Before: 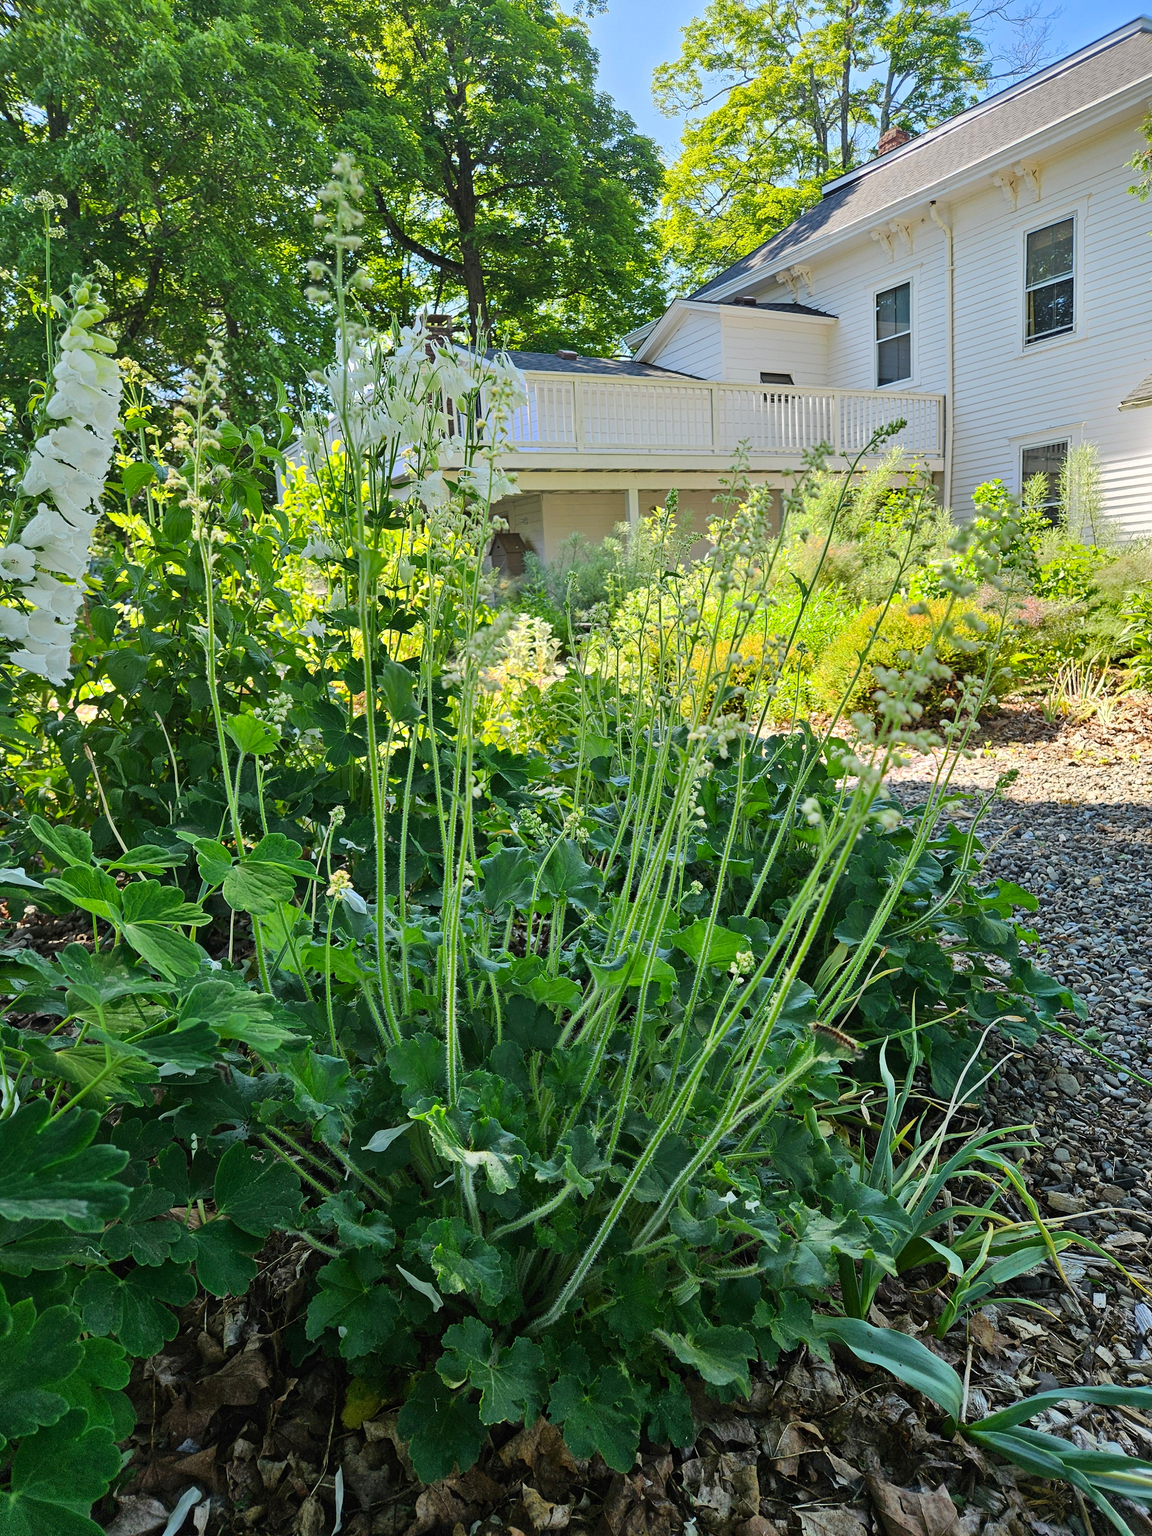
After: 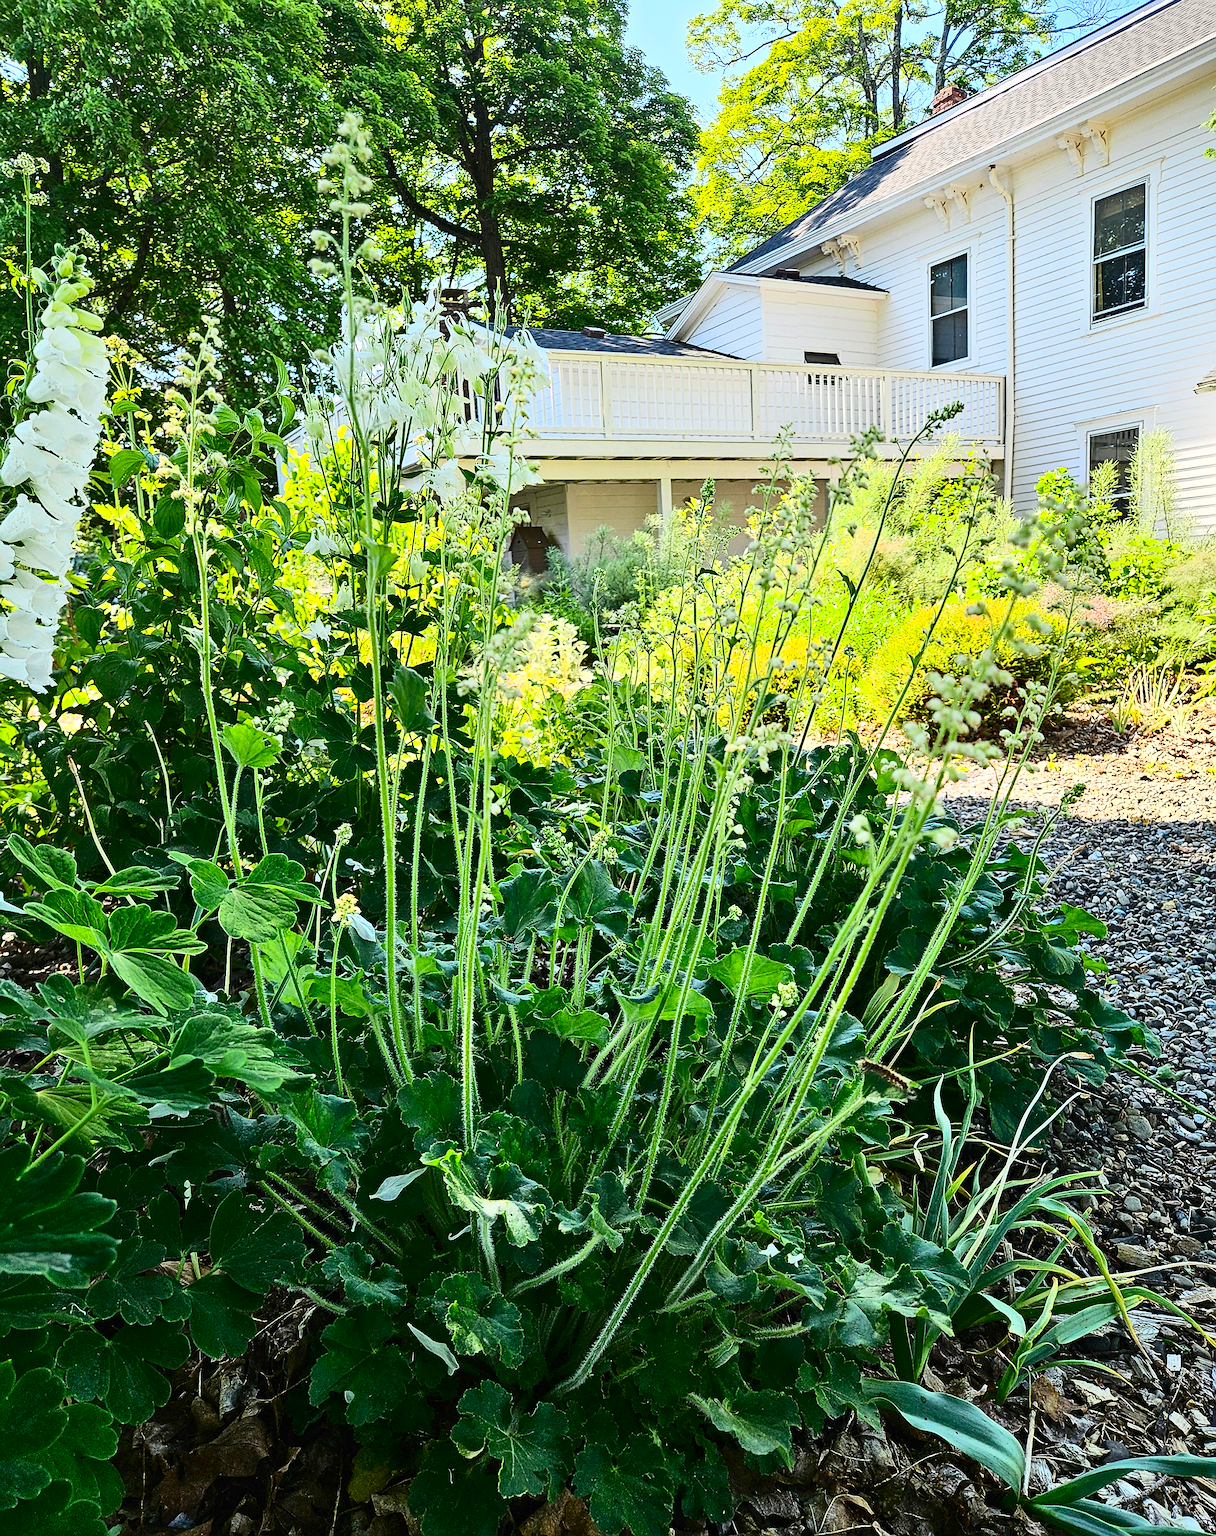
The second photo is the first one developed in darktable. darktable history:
contrast brightness saturation: contrast 0.4, brightness 0.1, saturation 0.21
sharpen: radius 1.4, amount 1.25, threshold 0.7
crop: left 1.964%, top 3.251%, right 1.122%, bottom 4.933%
